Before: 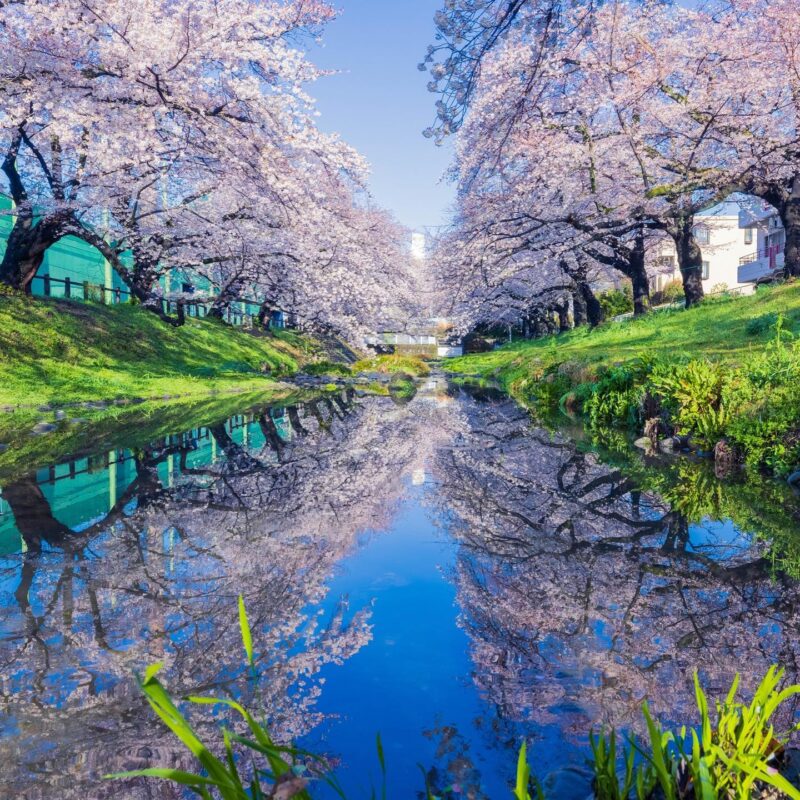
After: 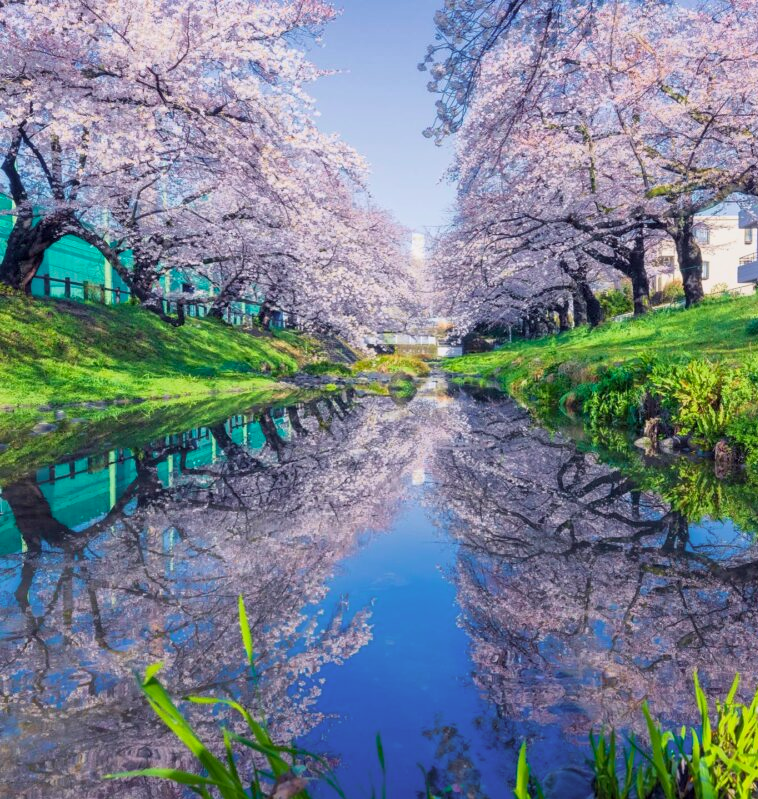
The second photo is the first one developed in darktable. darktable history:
crop and rotate: left 0%, right 5.186%
tone curve: curves: ch0 [(0.013, 0) (0.061, 0.068) (0.239, 0.256) (0.502, 0.505) (0.683, 0.676) (0.761, 0.773) (0.858, 0.858) (0.987, 0.945)]; ch1 [(0, 0) (0.172, 0.123) (0.304, 0.267) (0.414, 0.395) (0.472, 0.473) (0.502, 0.508) (0.521, 0.528) (0.583, 0.595) (0.654, 0.673) (0.728, 0.761) (1, 1)]; ch2 [(0, 0) (0.411, 0.424) (0.485, 0.476) (0.502, 0.502) (0.553, 0.557) (0.57, 0.576) (1, 1)], color space Lab, independent channels, preserve colors none
